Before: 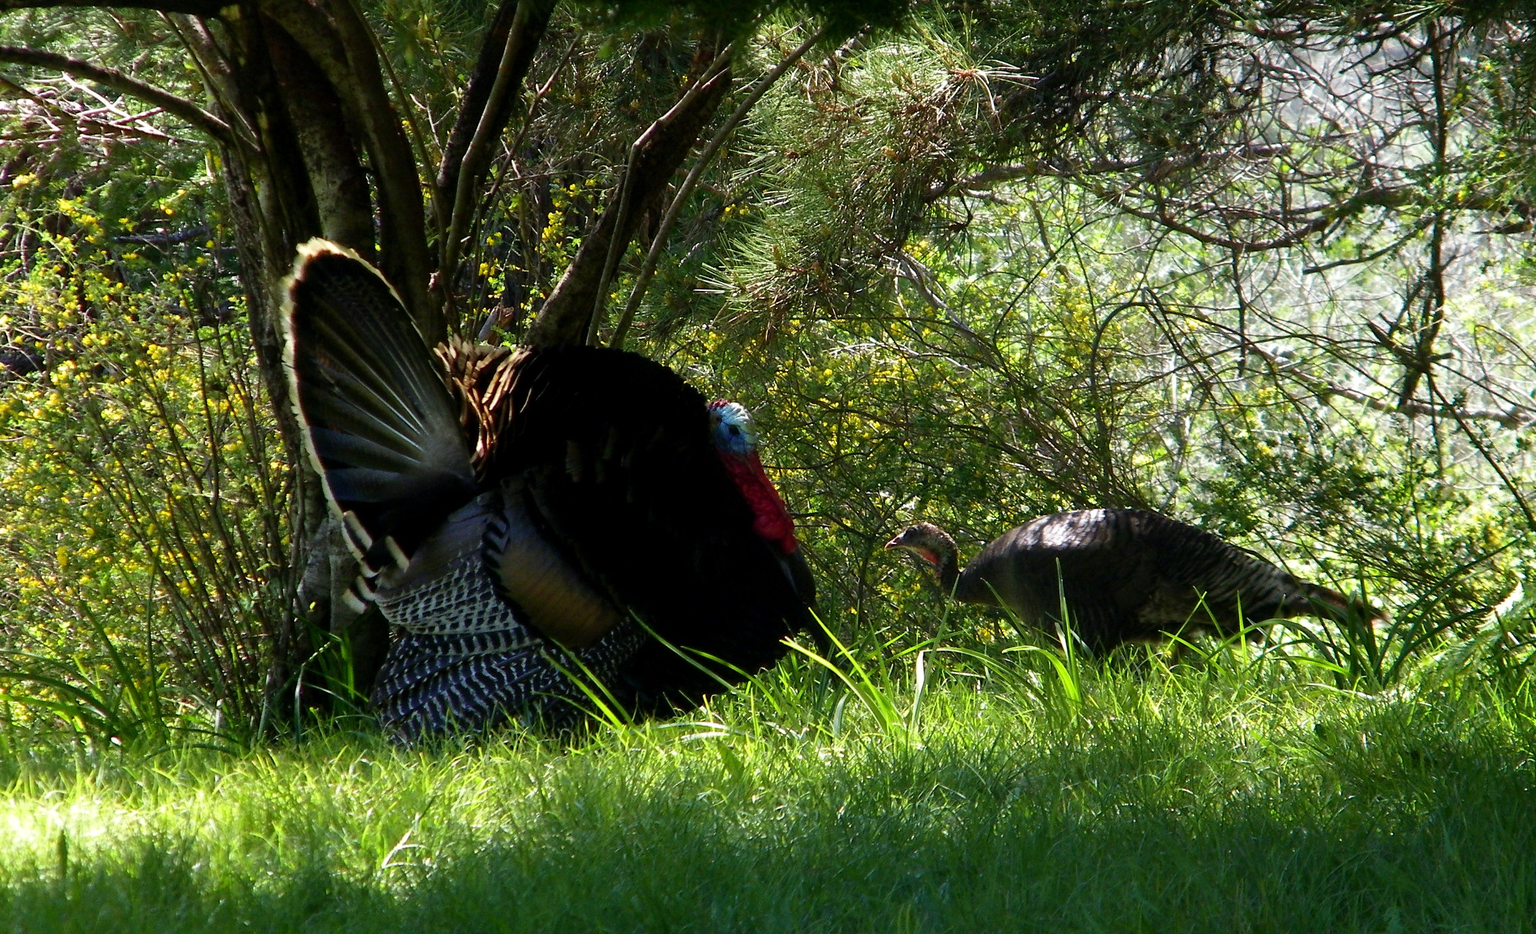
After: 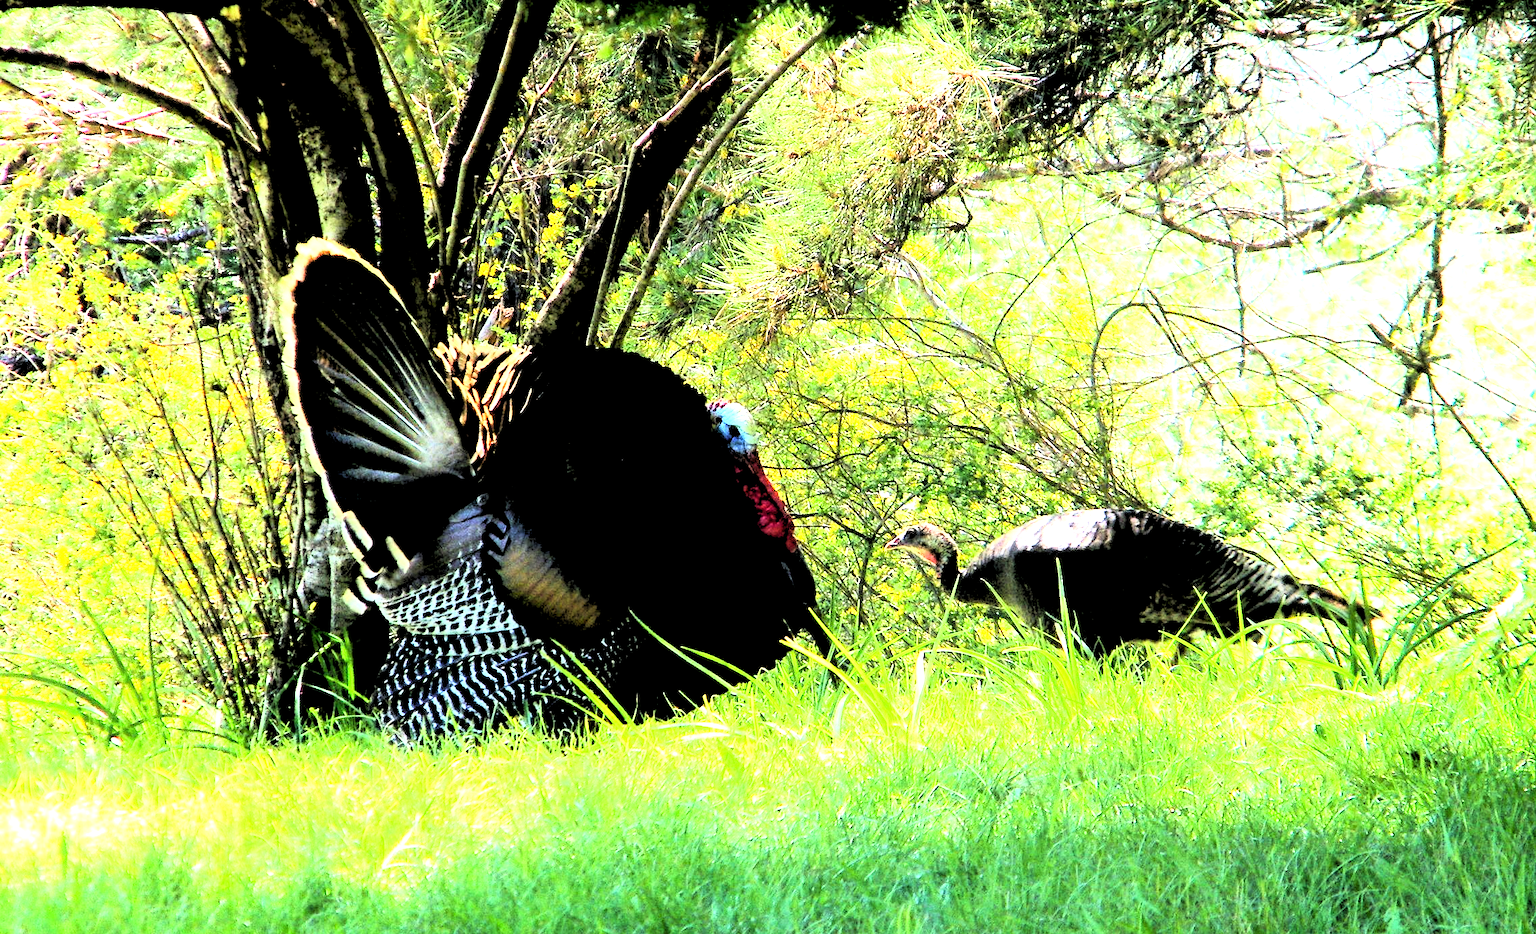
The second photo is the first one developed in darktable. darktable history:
rgb levels: levels [[0.034, 0.472, 0.904], [0, 0.5, 1], [0, 0.5, 1]]
tone equalizer: -7 EV 0.18 EV, -6 EV 0.12 EV, -5 EV 0.08 EV, -4 EV 0.04 EV, -2 EV -0.02 EV, -1 EV -0.04 EV, +0 EV -0.06 EV, luminance estimator HSV value / RGB max
rgb curve: curves: ch0 [(0, 0) (0.21, 0.15) (0.24, 0.21) (0.5, 0.75) (0.75, 0.96) (0.89, 0.99) (1, 1)]; ch1 [(0, 0.02) (0.21, 0.13) (0.25, 0.2) (0.5, 0.67) (0.75, 0.9) (0.89, 0.97) (1, 1)]; ch2 [(0, 0.02) (0.21, 0.13) (0.25, 0.2) (0.5, 0.67) (0.75, 0.9) (0.89, 0.97) (1, 1)], compensate middle gray true
exposure: black level correction 0, exposure 2.138 EV, compensate exposure bias true, compensate highlight preservation false
